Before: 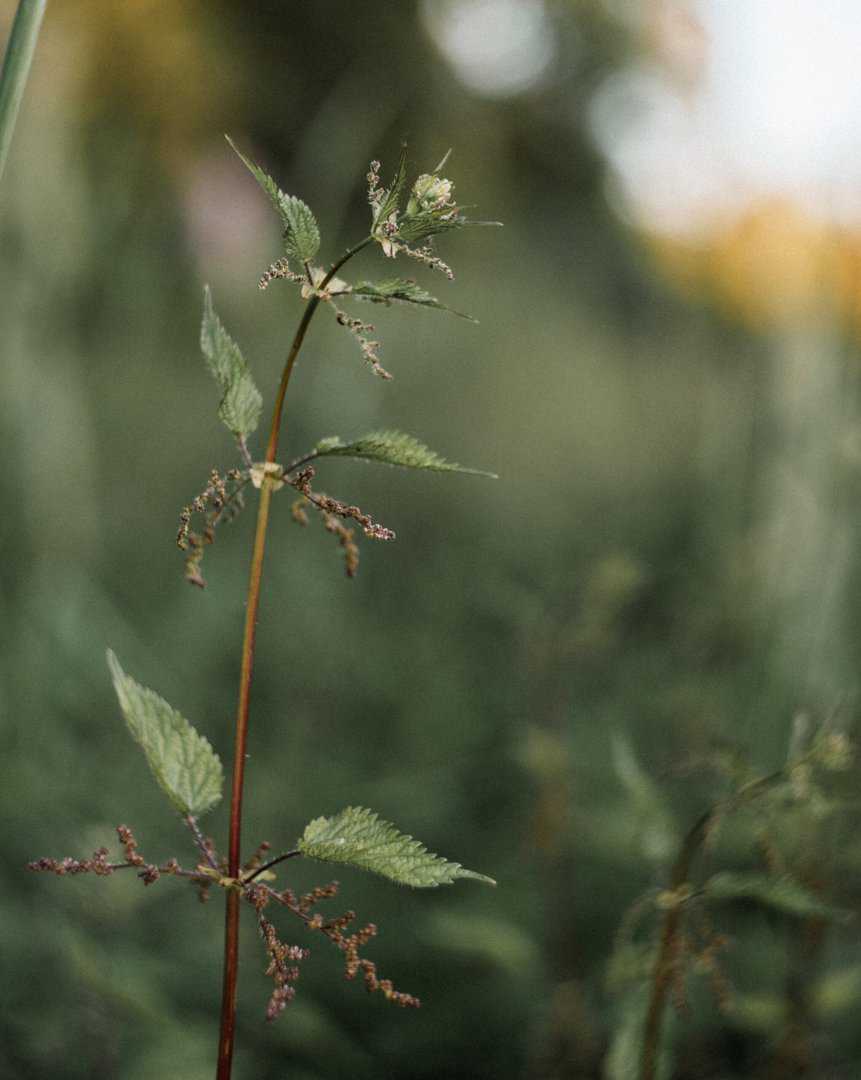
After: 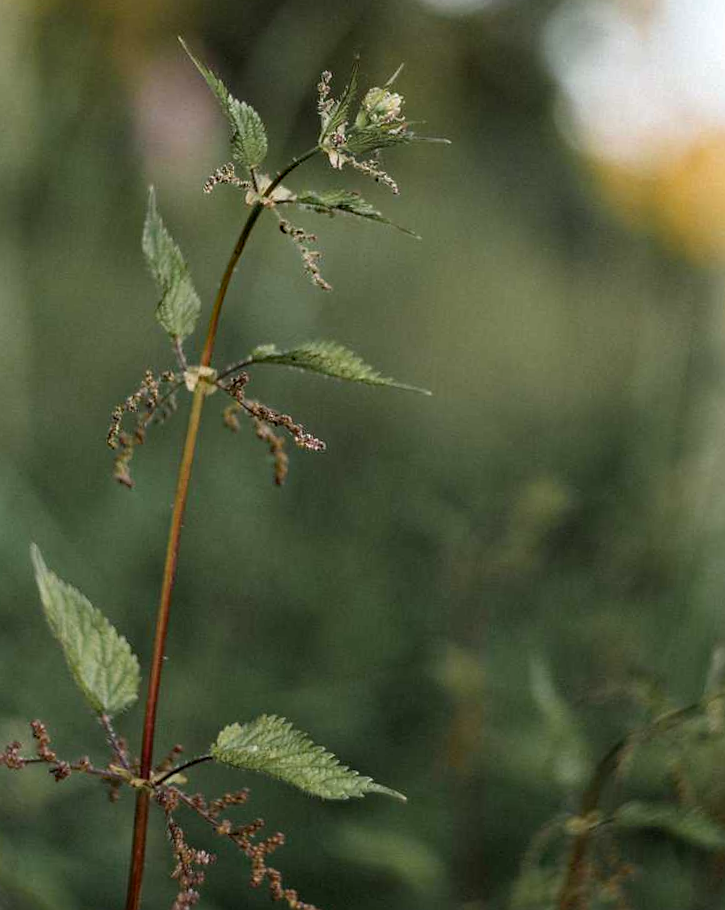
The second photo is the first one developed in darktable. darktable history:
crop and rotate: angle -3.27°, left 5.211%, top 5.211%, right 4.607%, bottom 4.607%
haze removal: compatibility mode true, adaptive false
sharpen: radius 1, threshold 1
